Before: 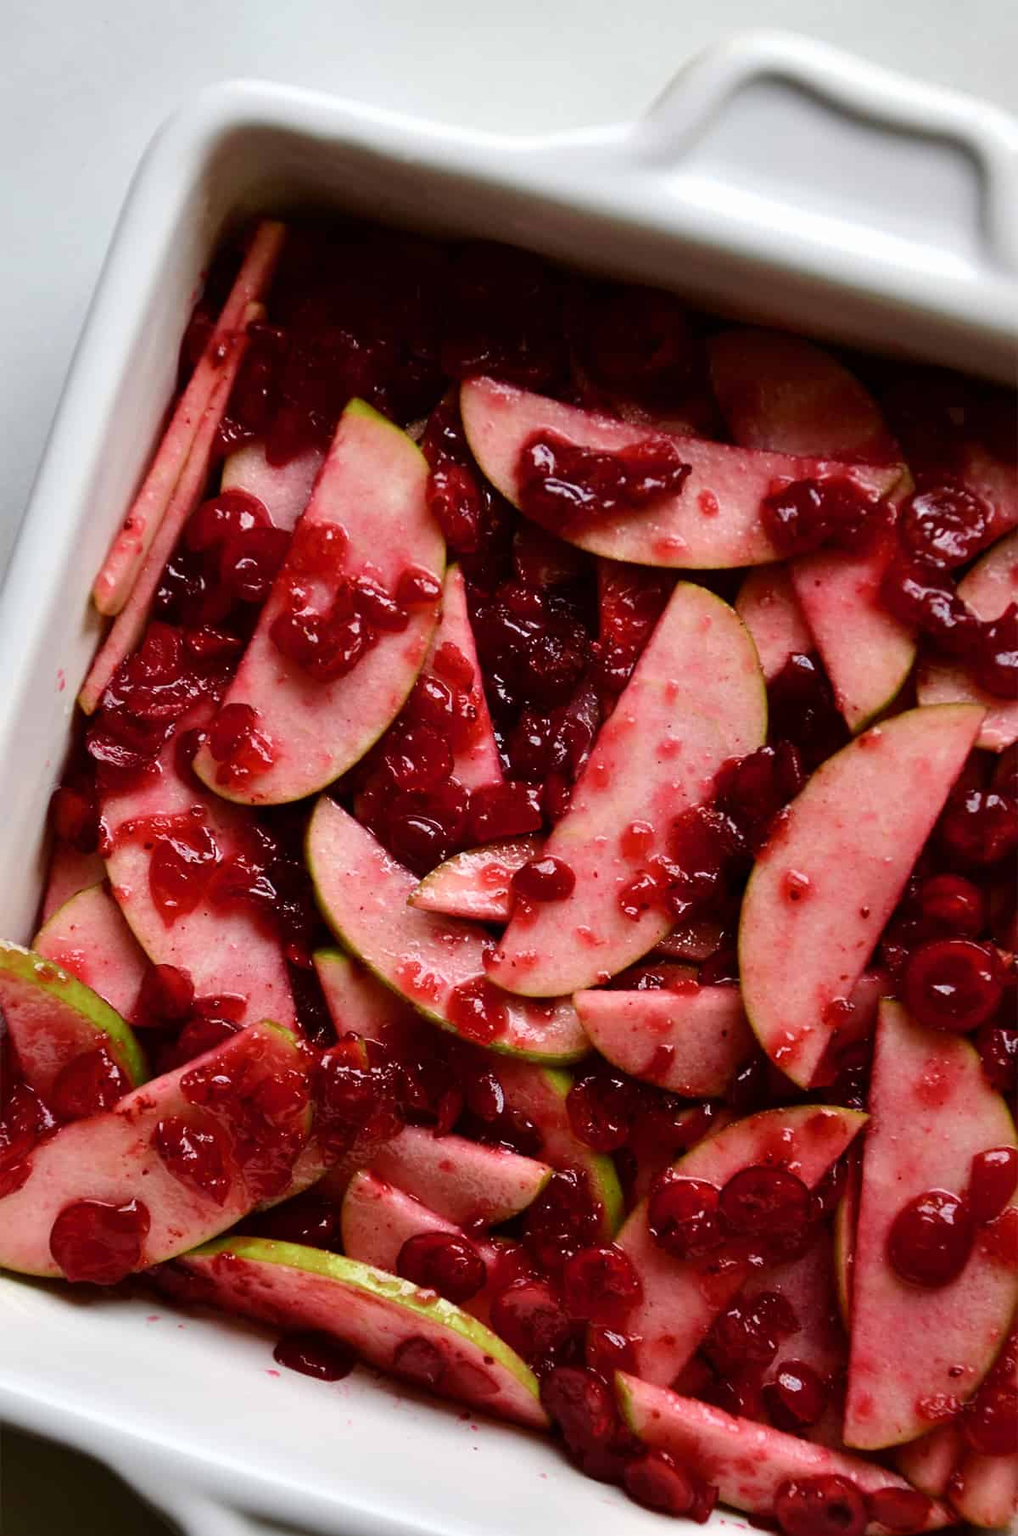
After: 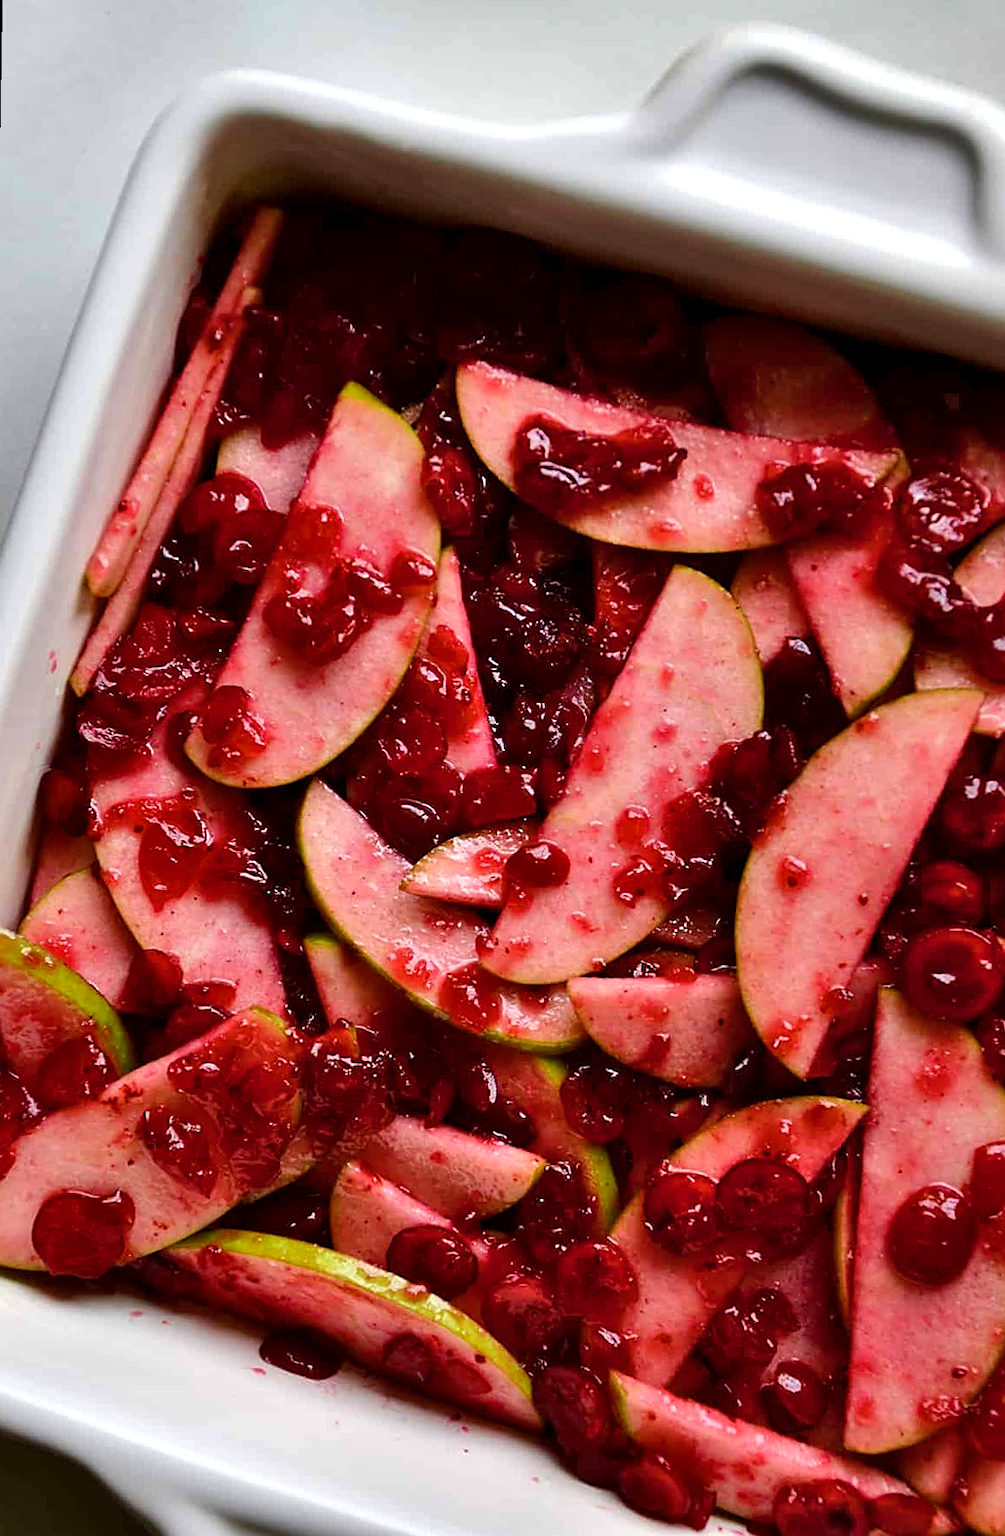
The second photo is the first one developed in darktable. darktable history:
rotate and perspective: rotation 0.226°, lens shift (vertical) -0.042, crop left 0.023, crop right 0.982, crop top 0.006, crop bottom 0.994
local contrast: highlights 100%, shadows 100%, detail 120%, midtone range 0.2
sharpen: on, module defaults
shadows and highlights: soften with gaussian
color balance rgb: perceptual saturation grading › global saturation 10%, global vibrance 20%
